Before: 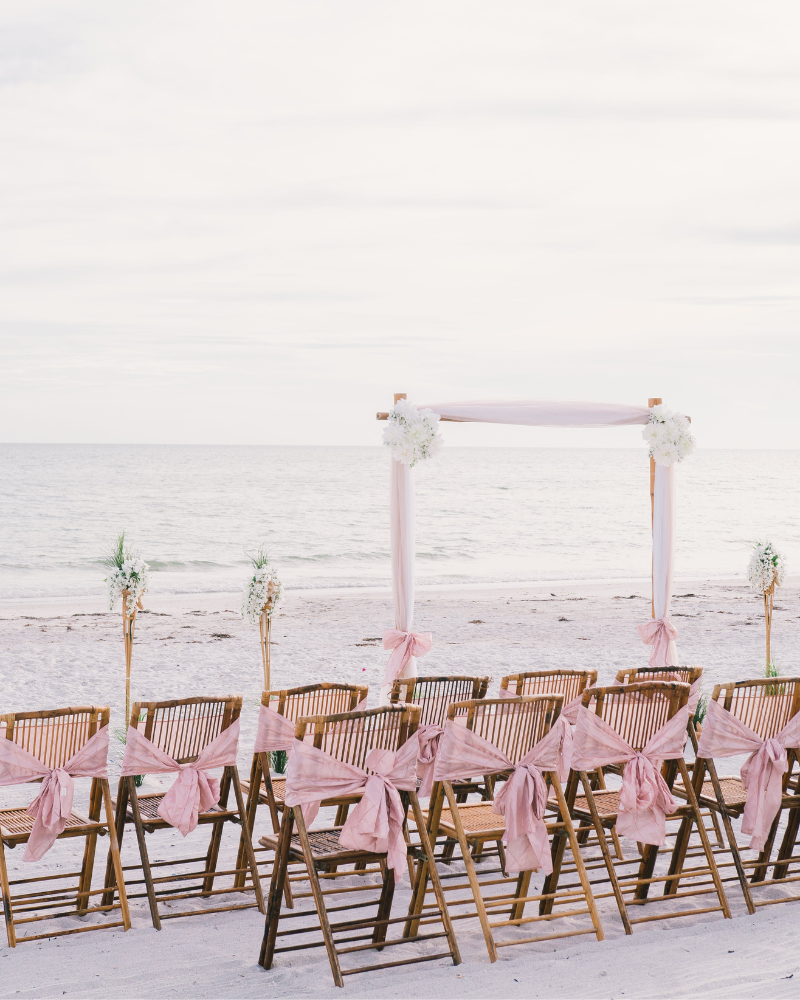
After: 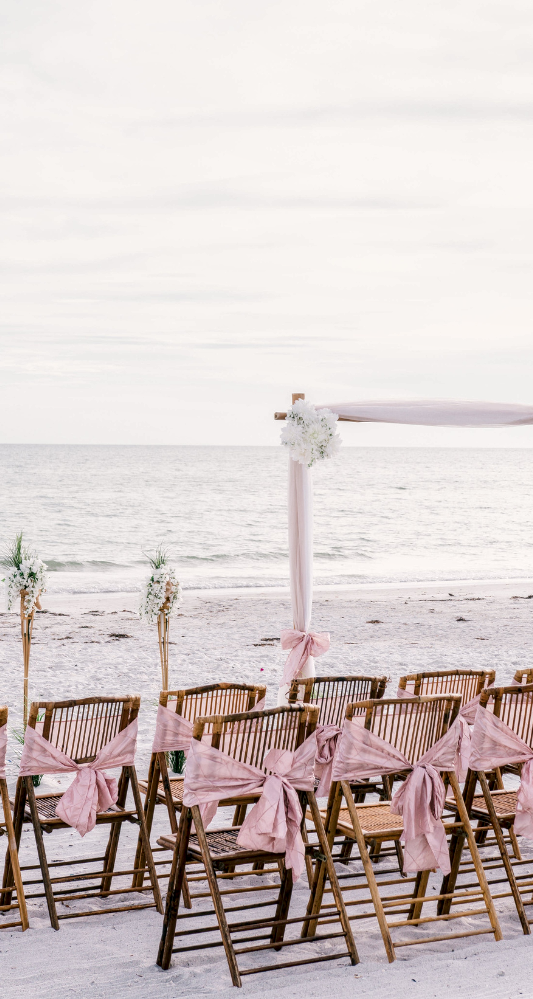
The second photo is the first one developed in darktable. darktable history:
crop and rotate: left 12.873%, right 20.494%
local contrast: highlights 60%, shadows 59%, detail 160%
